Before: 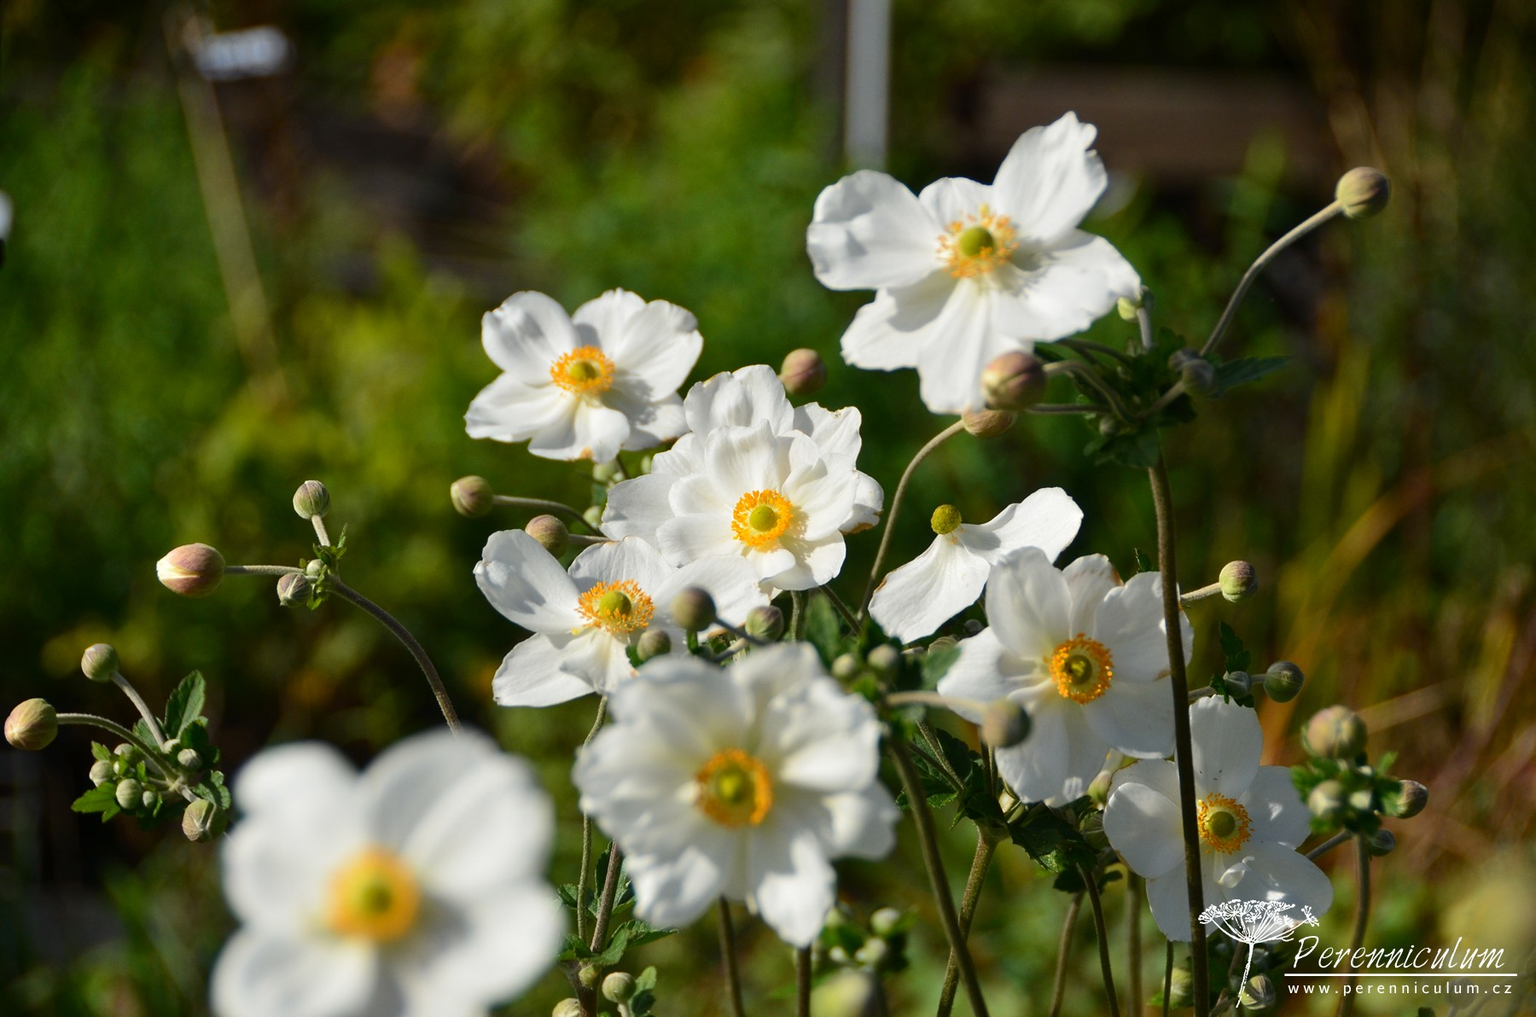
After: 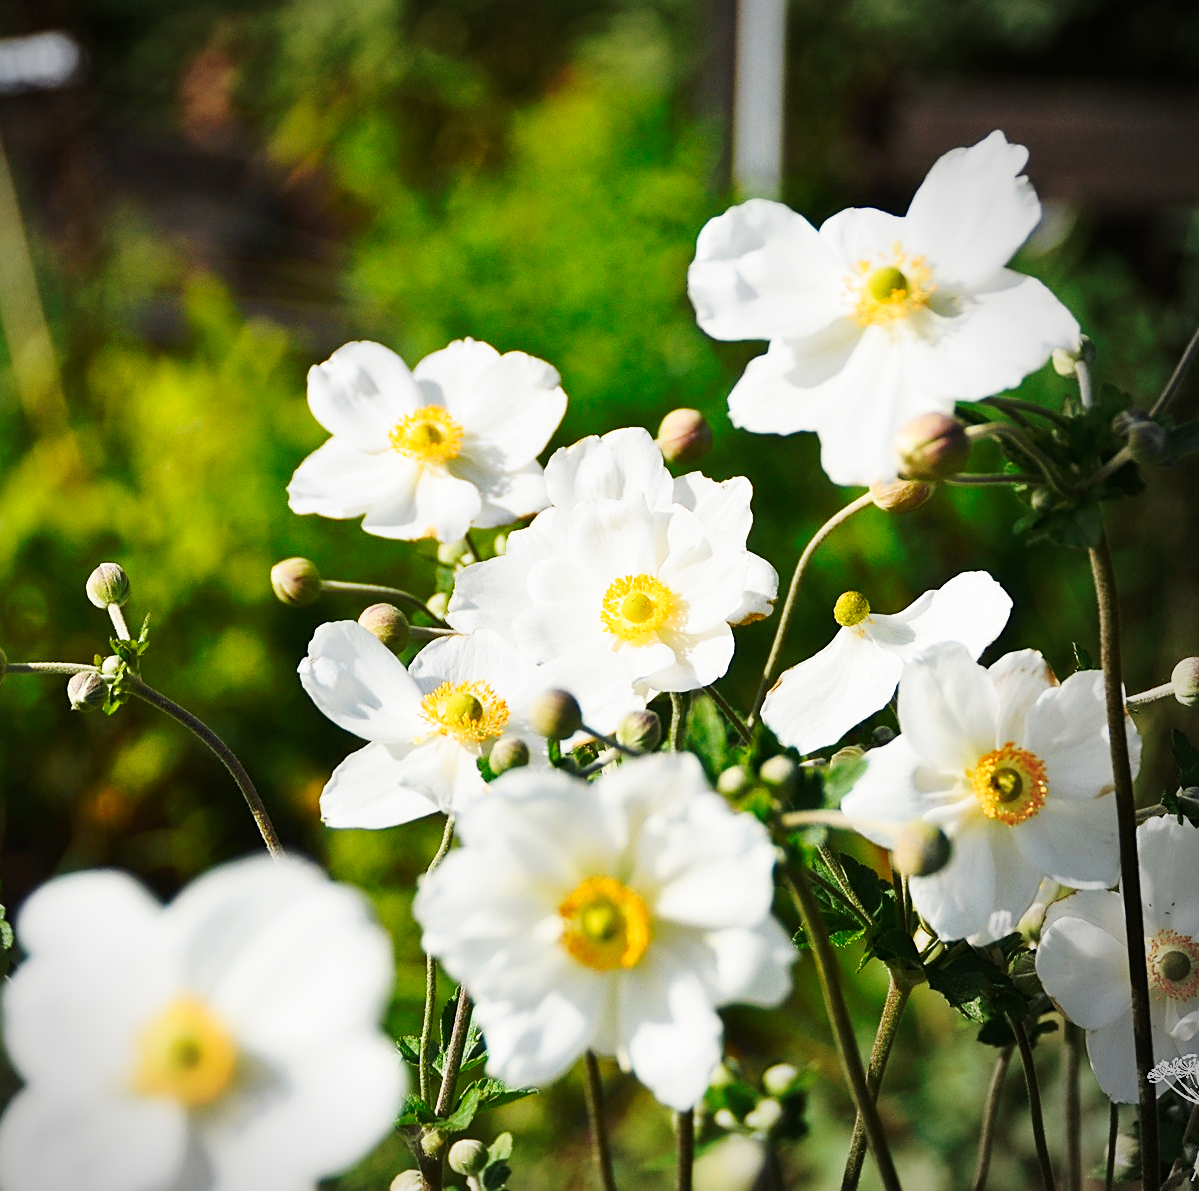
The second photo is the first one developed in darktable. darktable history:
vignetting: center (-0.15, 0.013)
crop and rotate: left 14.292%, right 19.041%
tone curve: curves: ch0 [(0, 0) (0.003, 0.003) (0.011, 0.013) (0.025, 0.029) (0.044, 0.052) (0.069, 0.082) (0.1, 0.118) (0.136, 0.161) (0.177, 0.21) (0.224, 0.27) (0.277, 0.38) (0.335, 0.49) (0.399, 0.594) (0.468, 0.692) (0.543, 0.794) (0.623, 0.857) (0.709, 0.919) (0.801, 0.955) (0.898, 0.978) (1, 1)], preserve colors none
sharpen: radius 1.967
